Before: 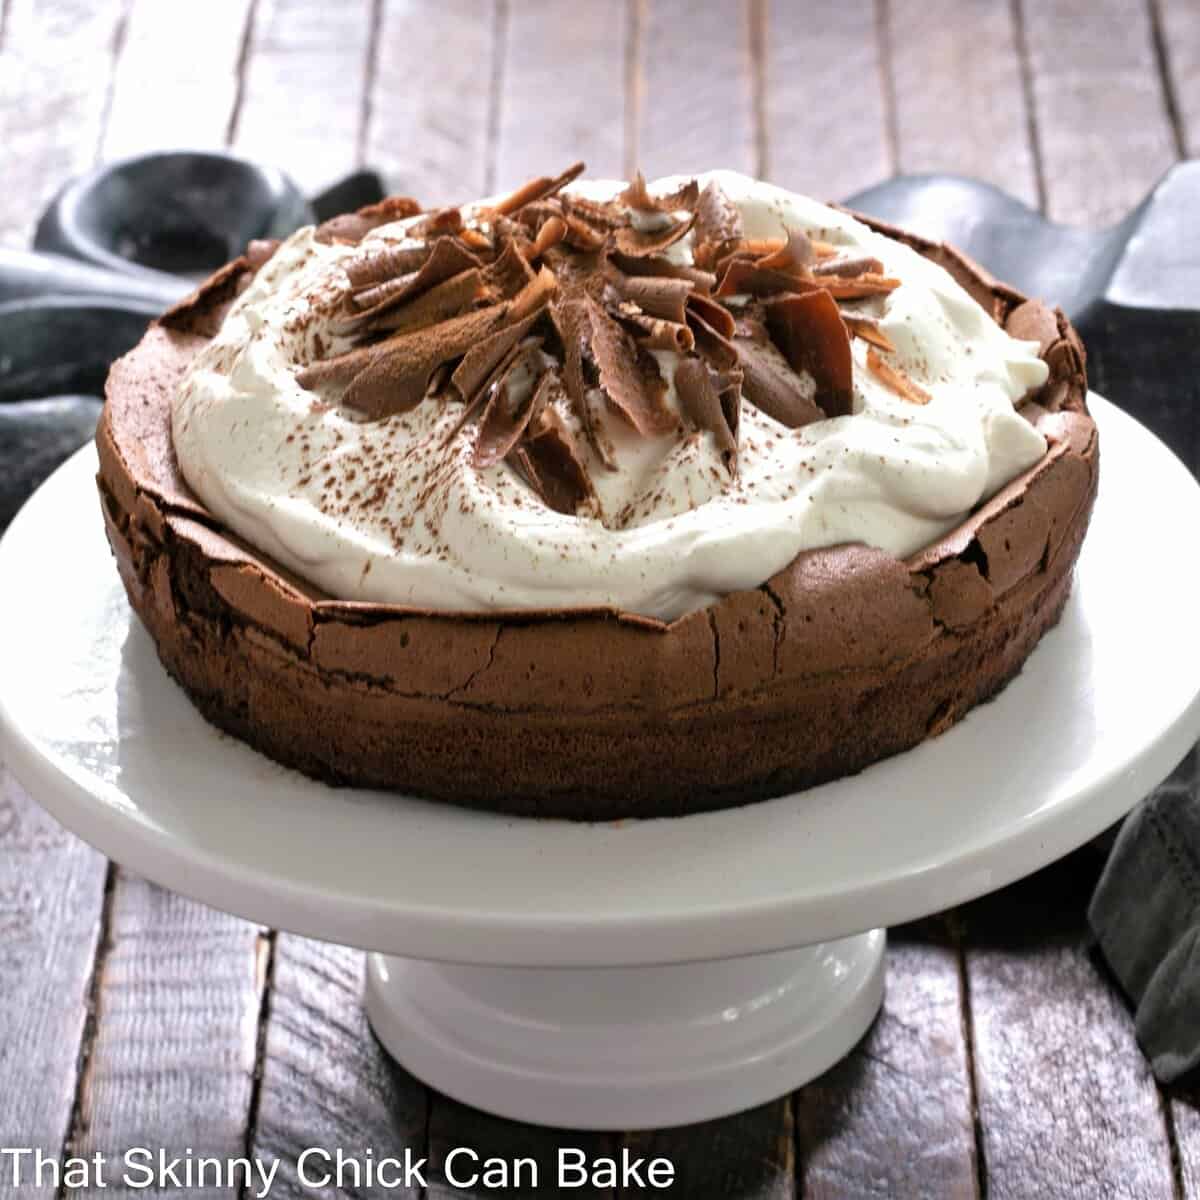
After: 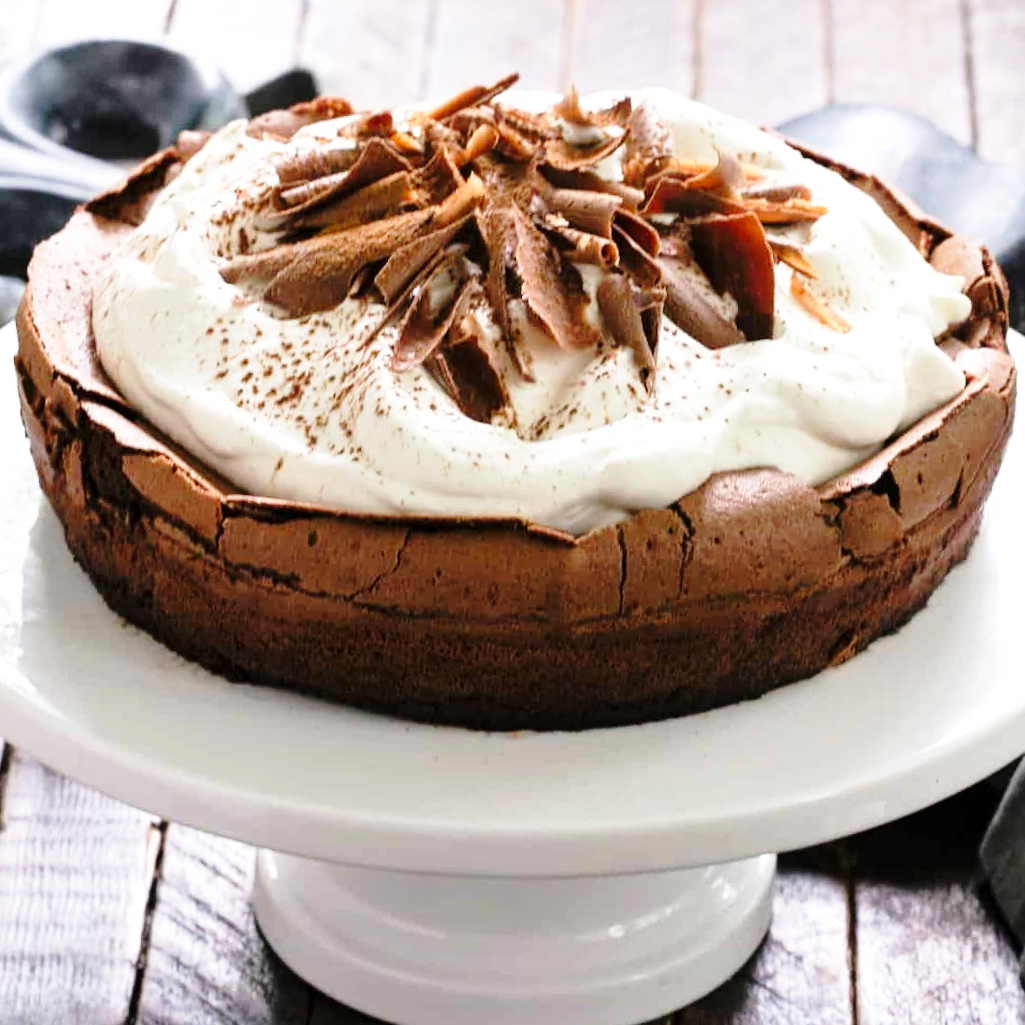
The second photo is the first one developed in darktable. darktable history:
tone equalizer: on, module defaults
base curve: curves: ch0 [(0, 0) (0.028, 0.03) (0.121, 0.232) (0.46, 0.748) (0.859, 0.968) (1, 1)], preserve colors none
crop and rotate: angle -3.27°, left 5.211%, top 5.211%, right 4.607%, bottom 4.607%
